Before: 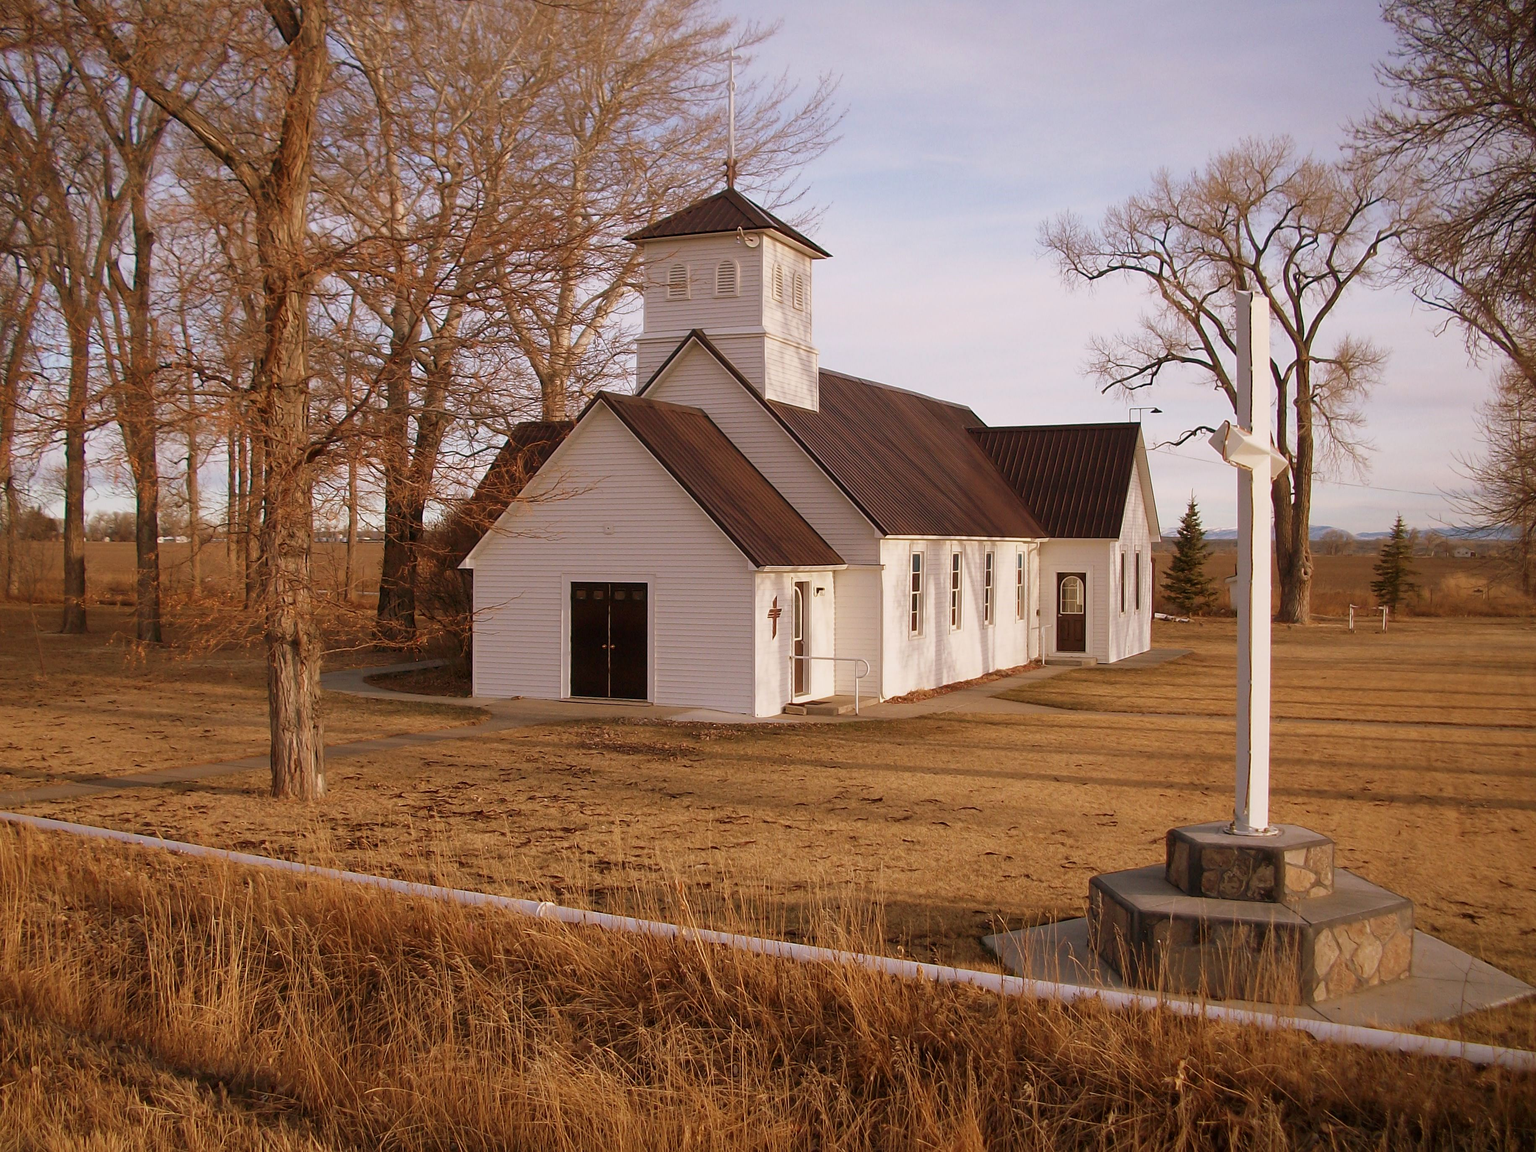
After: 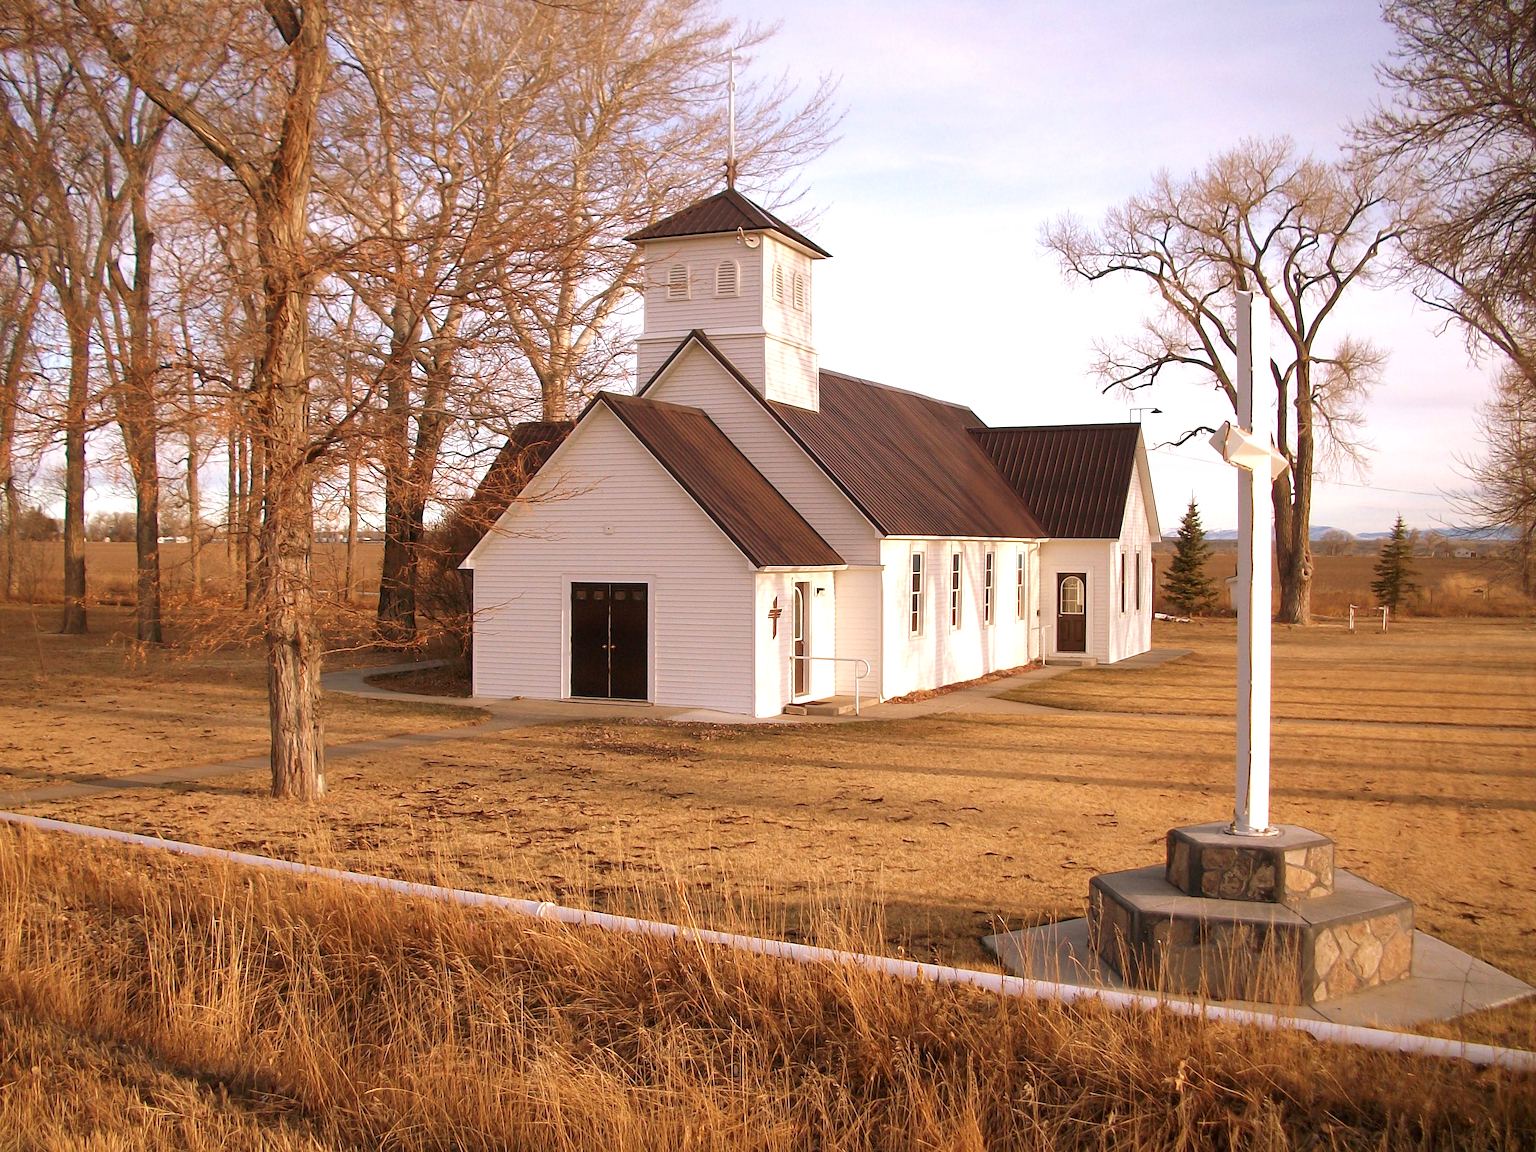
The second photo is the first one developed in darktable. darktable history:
exposure: exposure 0.735 EV, compensate exposure bias true, compensate highlight preservation false
